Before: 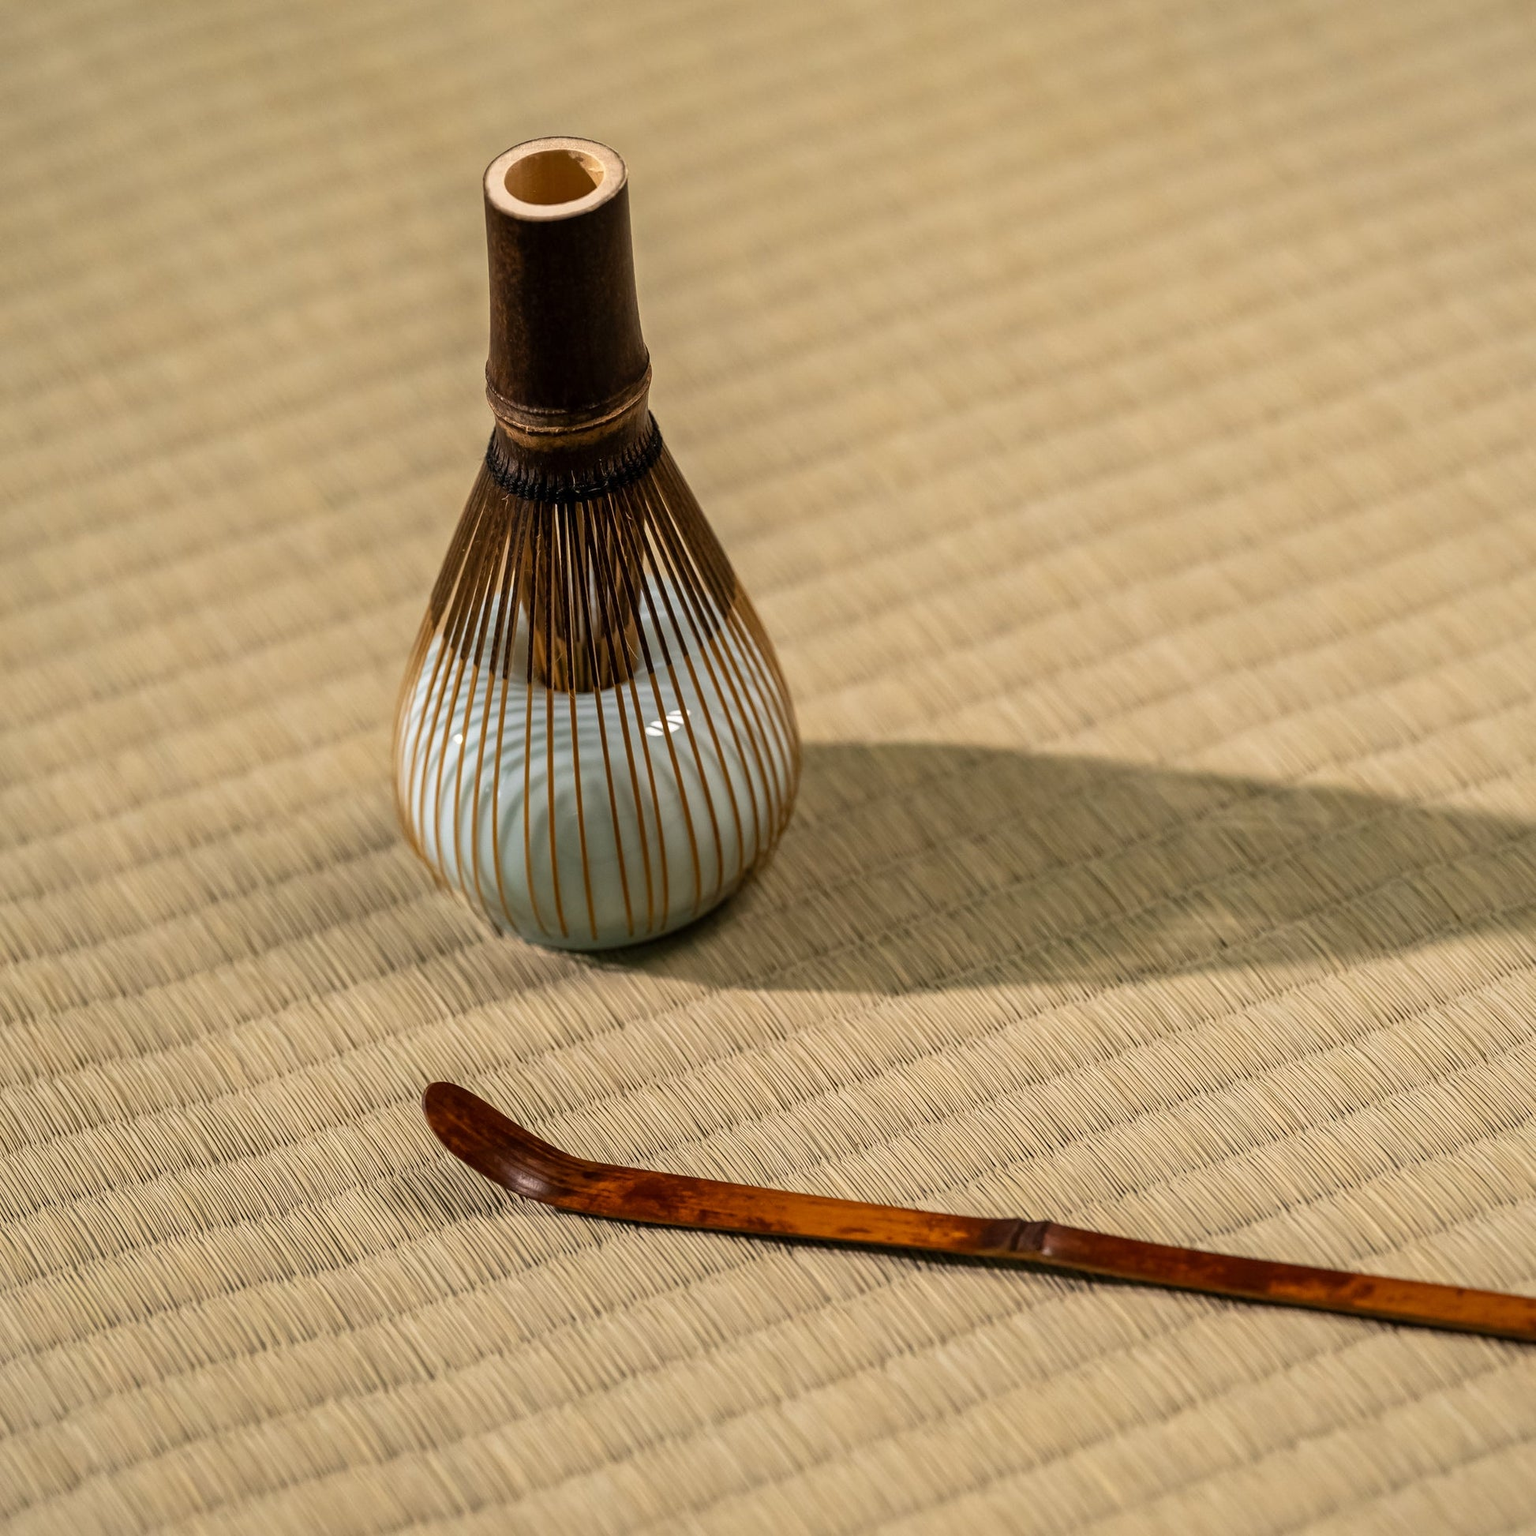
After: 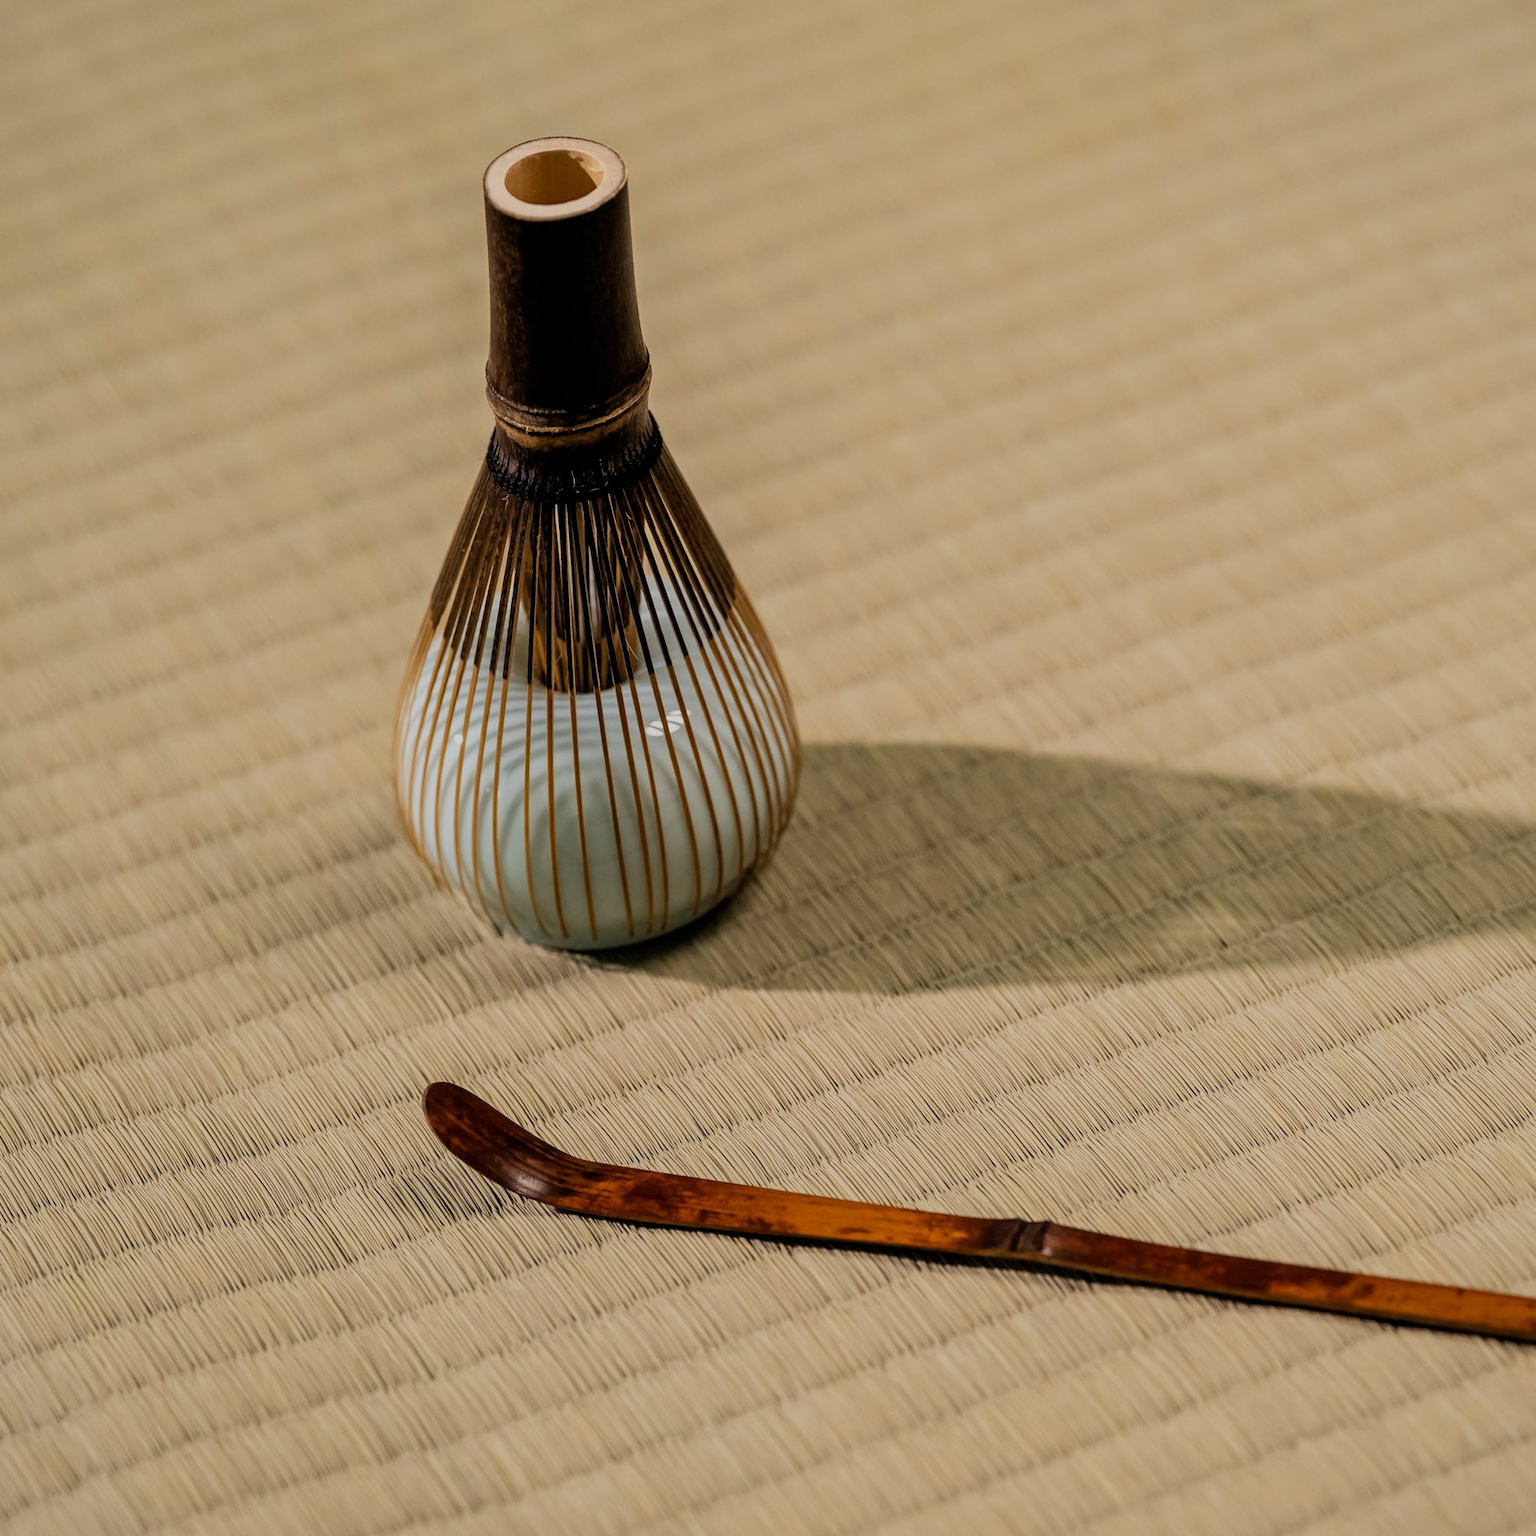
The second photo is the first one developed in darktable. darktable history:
filmic rgb: black relative exposure -7.16 EV, white relative exposure 5.36 EV, hardness 3.02
